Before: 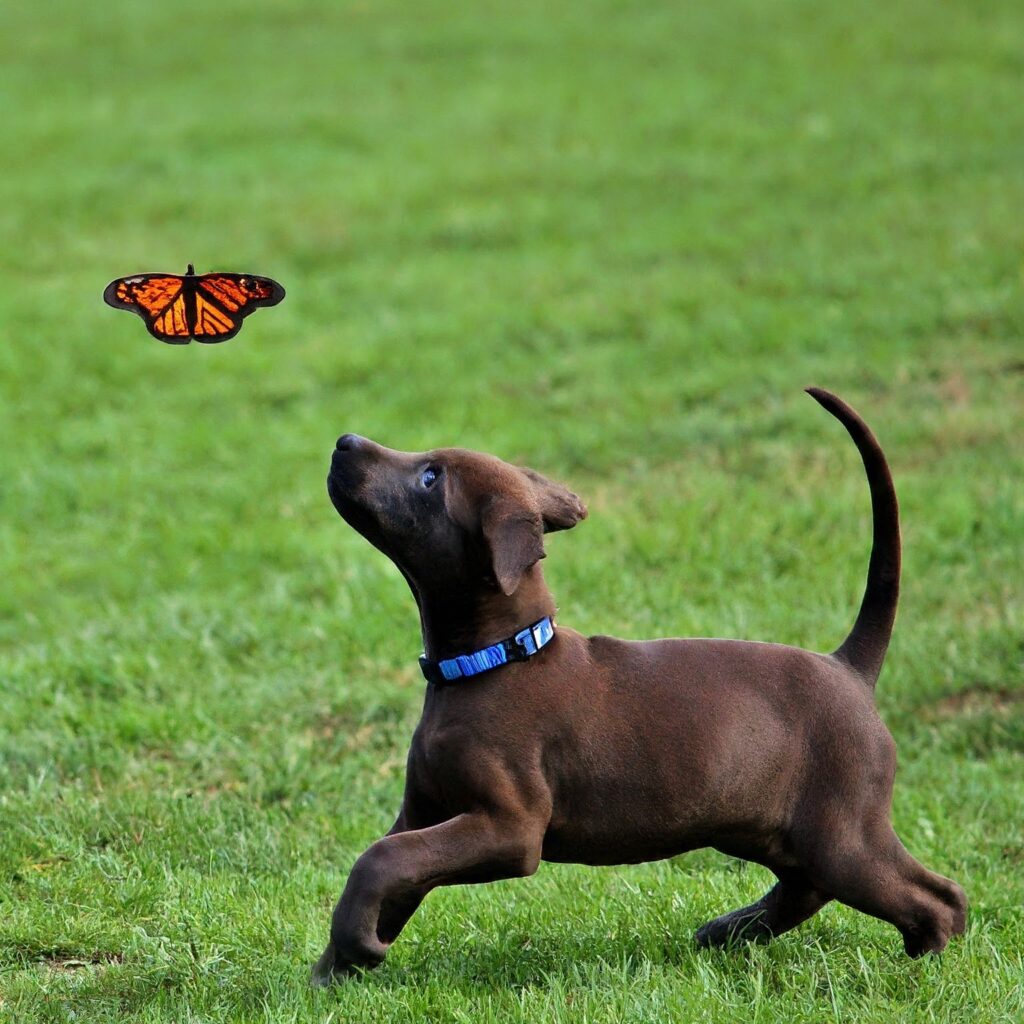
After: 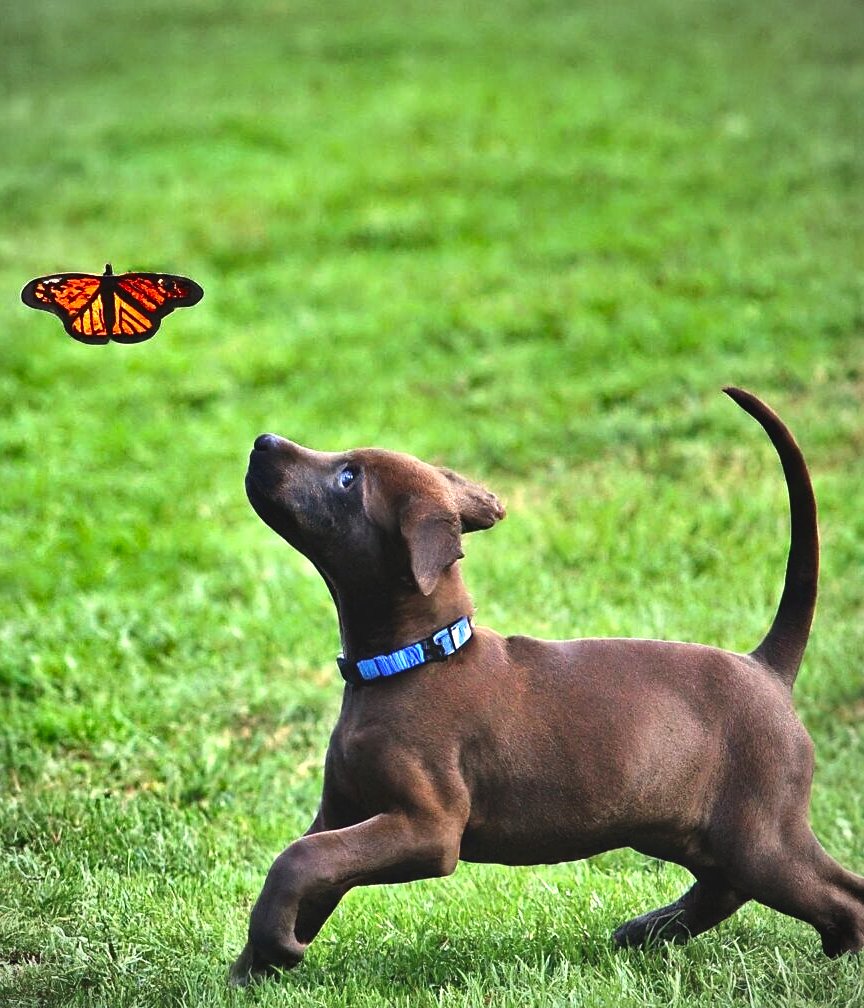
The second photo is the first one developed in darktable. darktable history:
vignetting: fall-off radius 60.92%
sharpen: amount 0.2
exposure: black level correction -0.005, exposure 1.002 EV, compensate highlight preservation false
shadows and highlights: shadows 60, highlights -60.23, soften with gaussian
crop: left 8.026%, right 7.374%
